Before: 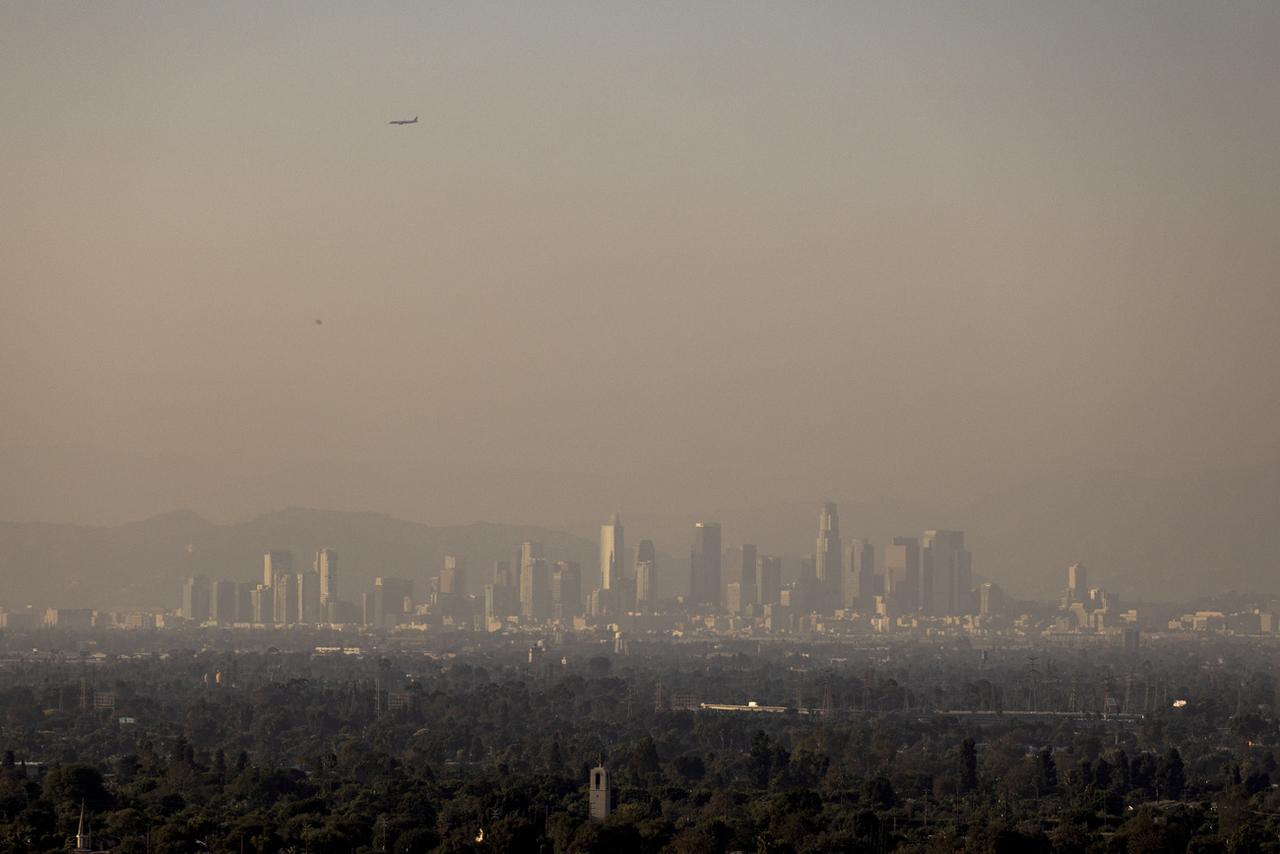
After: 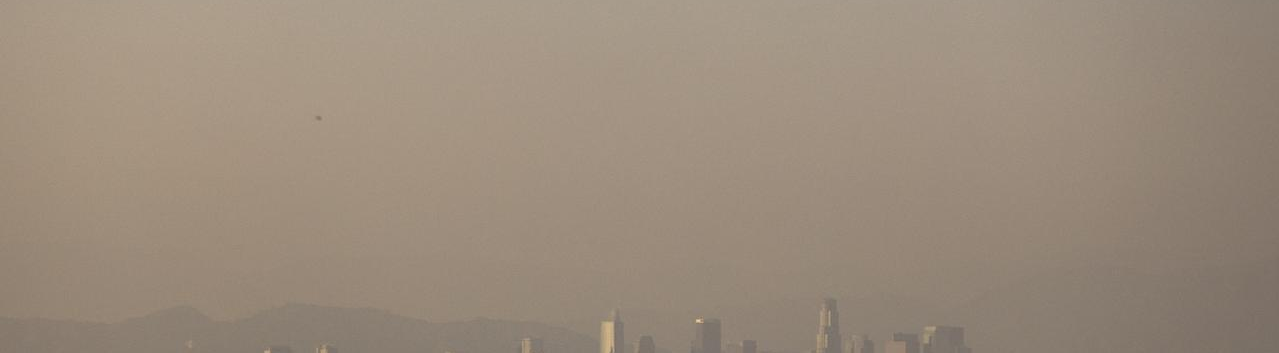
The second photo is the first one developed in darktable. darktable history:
crop and rotate: top 24.071%, bottom 34.515%
